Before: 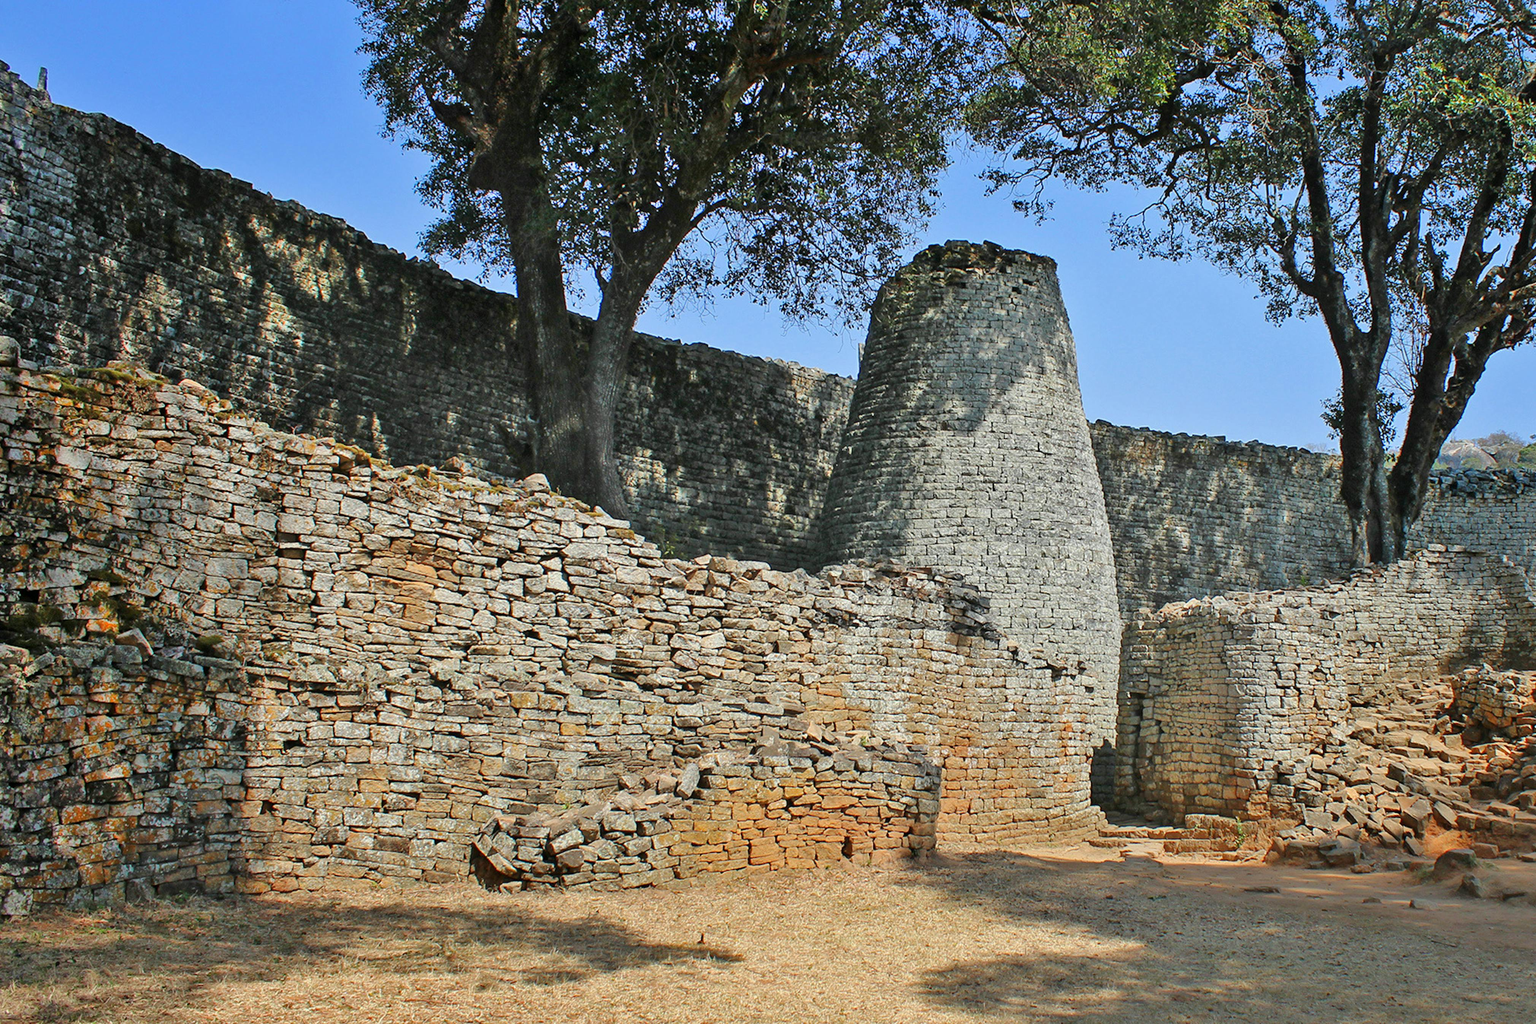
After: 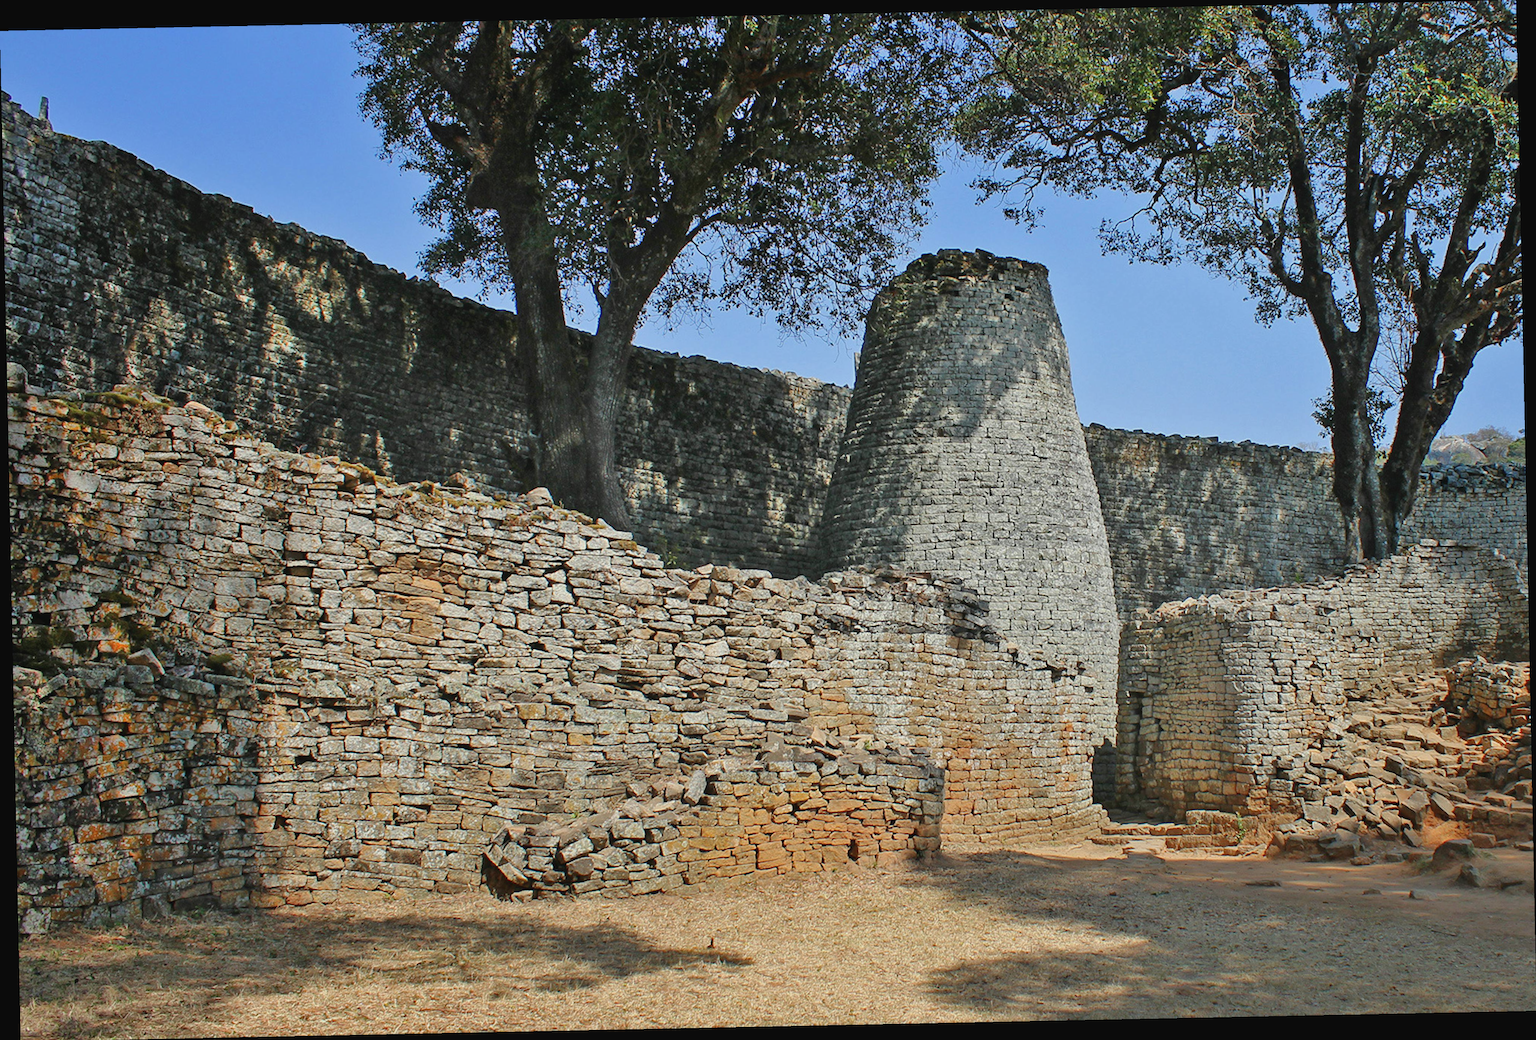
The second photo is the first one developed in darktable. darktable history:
contrast brightness saturation: contrast -0.08, brightness -0.04, saturation -0.11
rotate and perspective: rotation -1.17°, automatic cropping off
